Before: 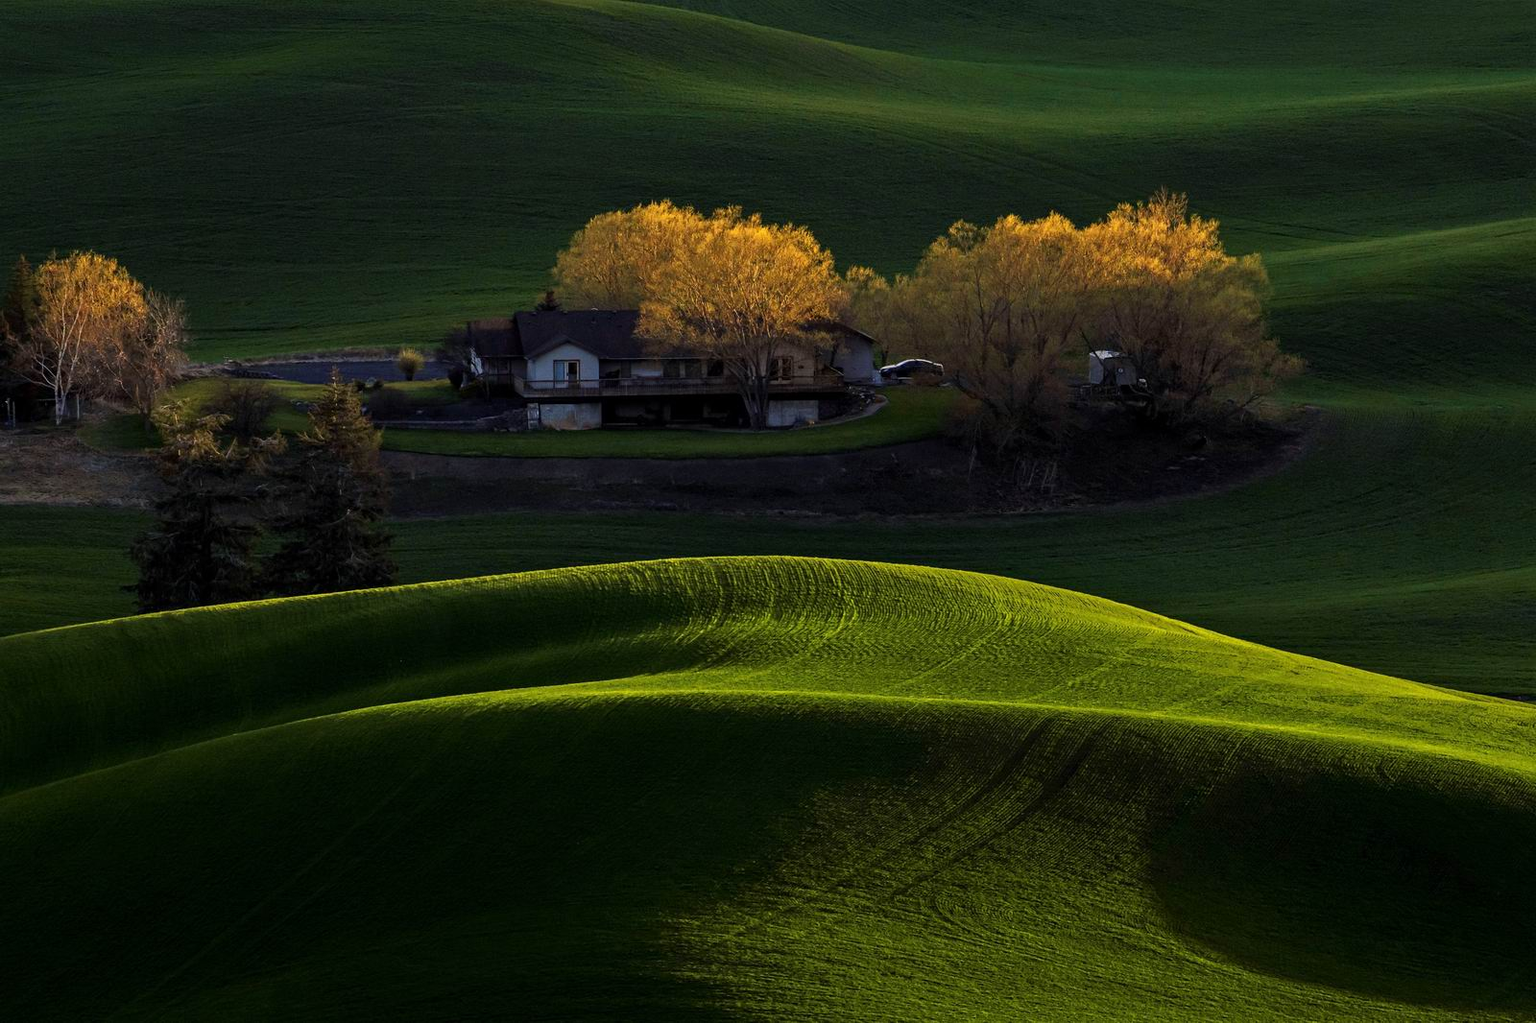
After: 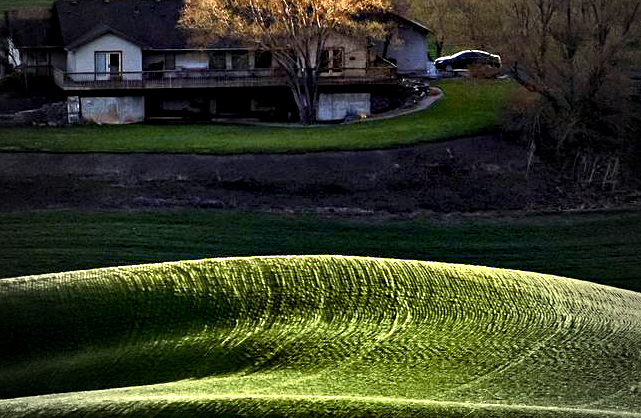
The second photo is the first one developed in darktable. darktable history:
contrast equalizer: octaves 7, y [[0.6 ×6], [0.55 ×6], [0 ×6], [0 ×6], [0 ×6]]
crop: left 30.159%, top 30.428%, right 29.727%, bottom 30.273%
sharpen: amount 0.204
exposure: exposure 1 EV, compensate highlight preservation false
color balance rgb: power › hue 313.51°, perceptual saturation grading › global saturation 0.445%, perceptual saturation grading › highlights -32.179%, perceptual saturation grading › mid-tones 5.692%, perceptual saturation grading › shadows 18.328%, global vibrance 14.485%
vignetting: fall-off start 63.82%, width/height ratio 0.883
